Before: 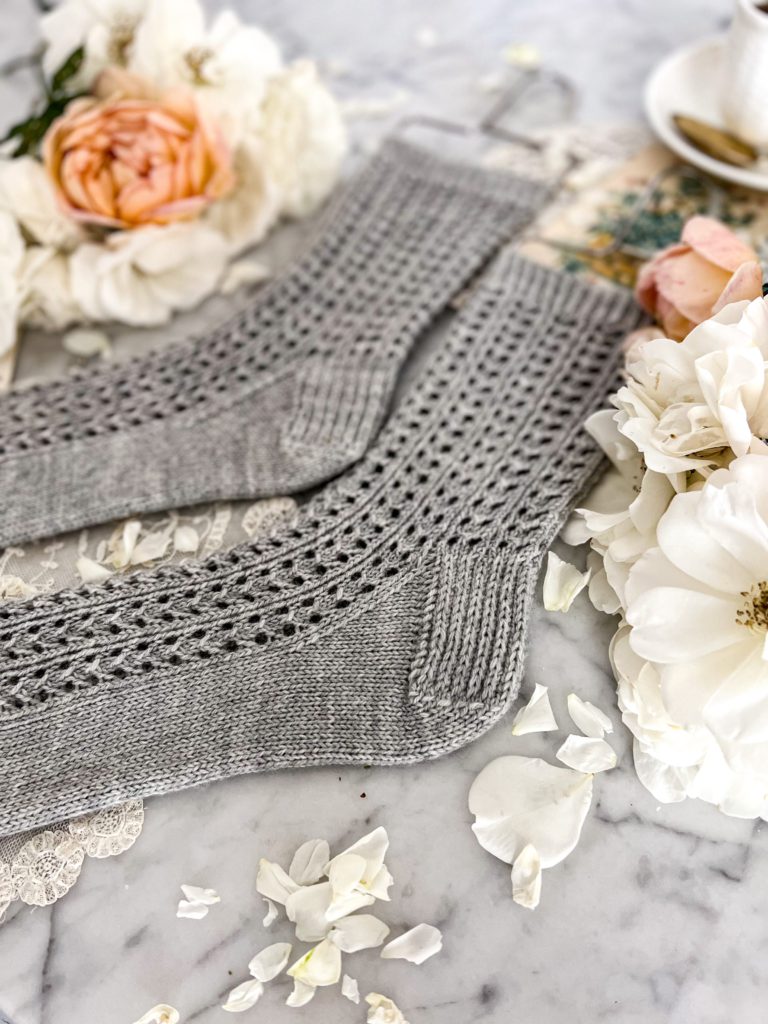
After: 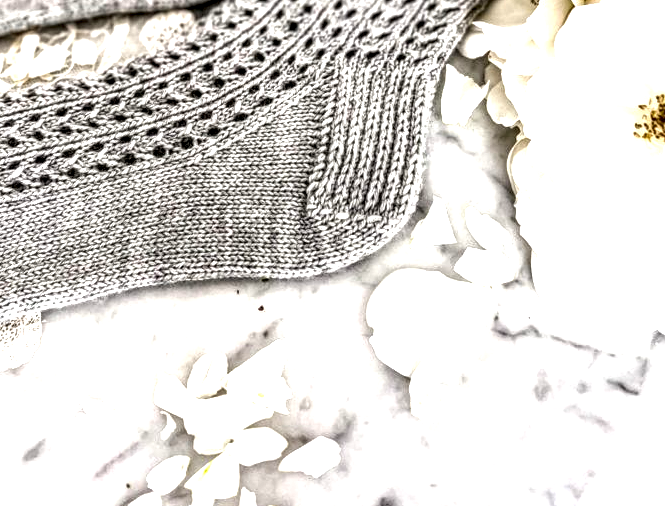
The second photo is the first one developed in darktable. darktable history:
exposure: black level correction 0, exposure 1.102 EV, compensate exposure bias true, compensate highlight preservation false
local contrast: highlights 20%, detail 197%
tone equalizer: mask exposure compensation -0.491 EV
crop and rotate: left 13.317%, top 47.604%, bottom 2.956%
